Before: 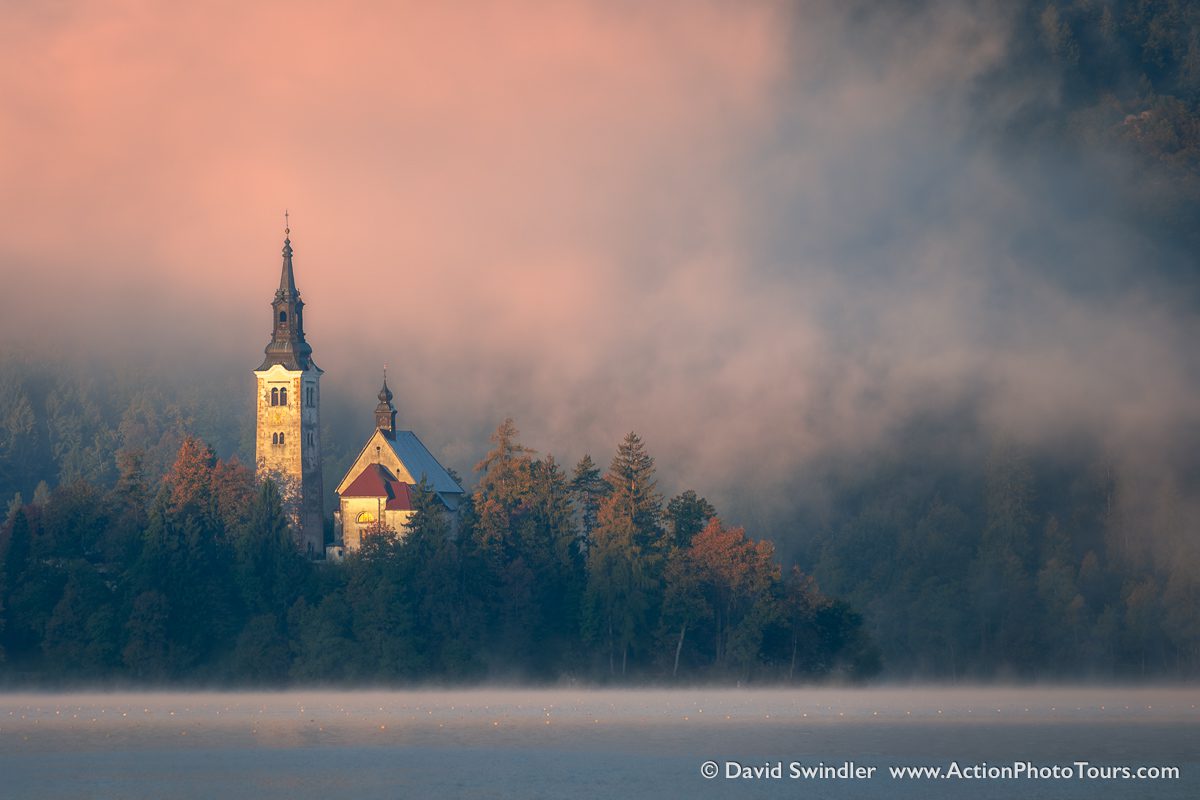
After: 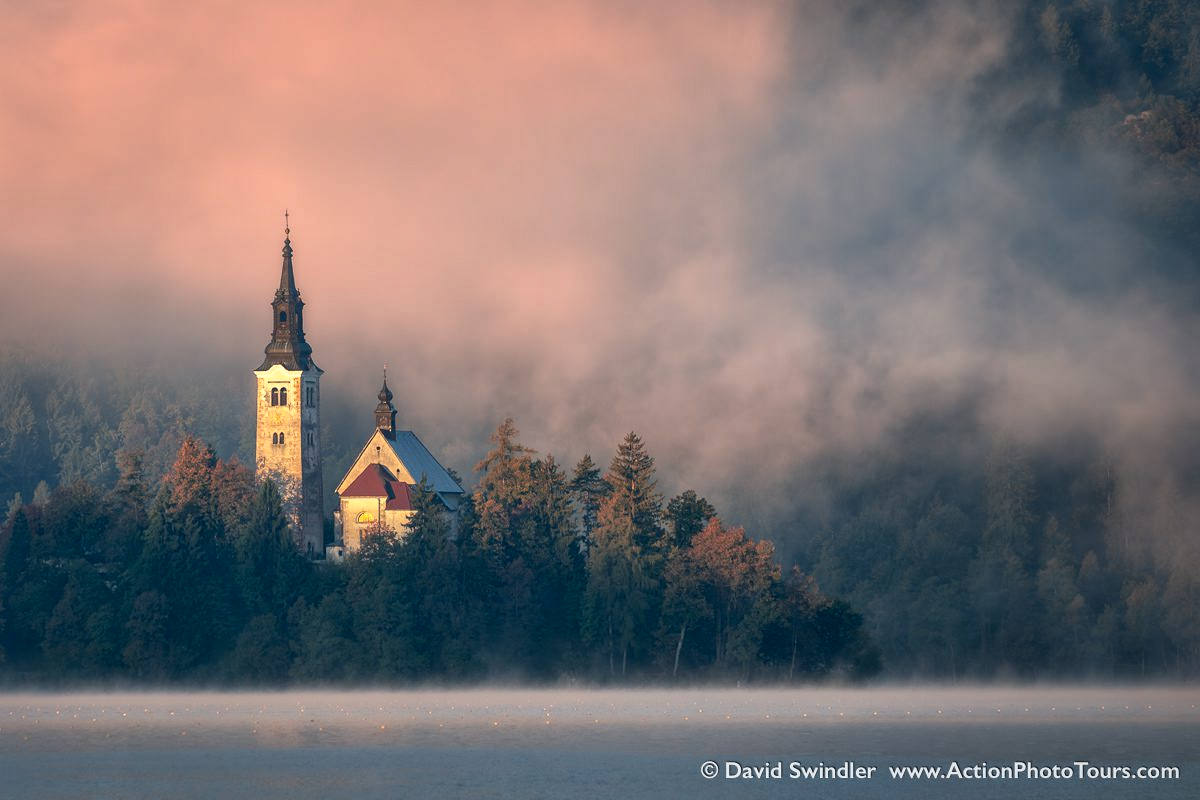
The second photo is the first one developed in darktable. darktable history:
local contrast: mode bilateral grid, contrast 21, coarseness 49, detail 162%, midtone range 0.2
